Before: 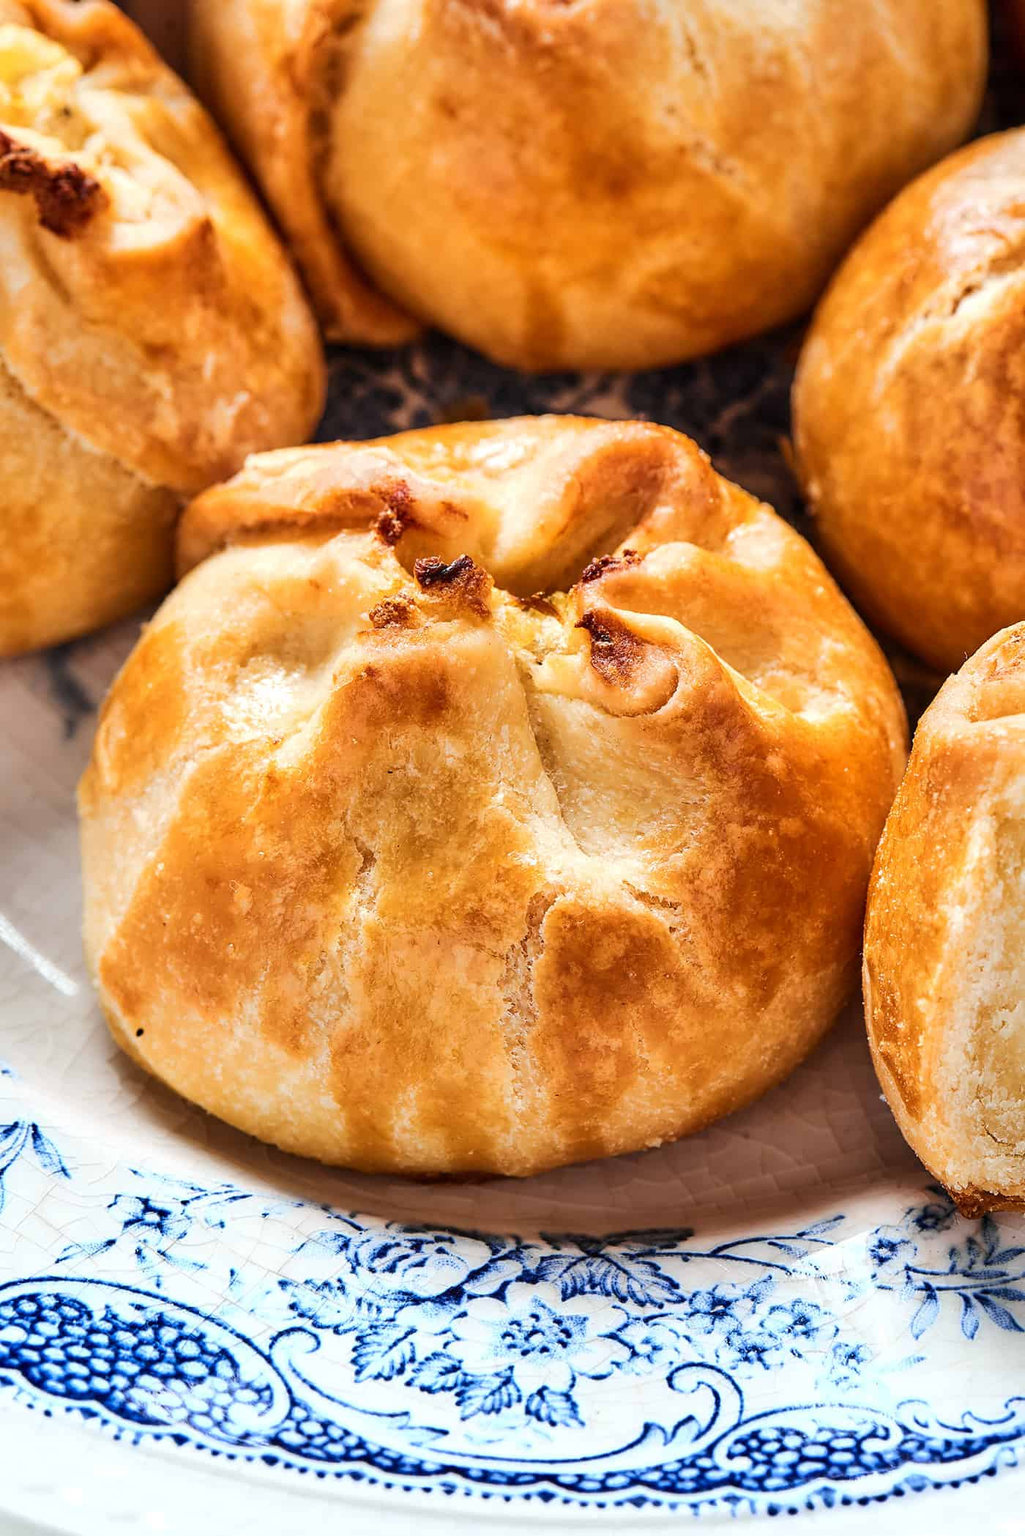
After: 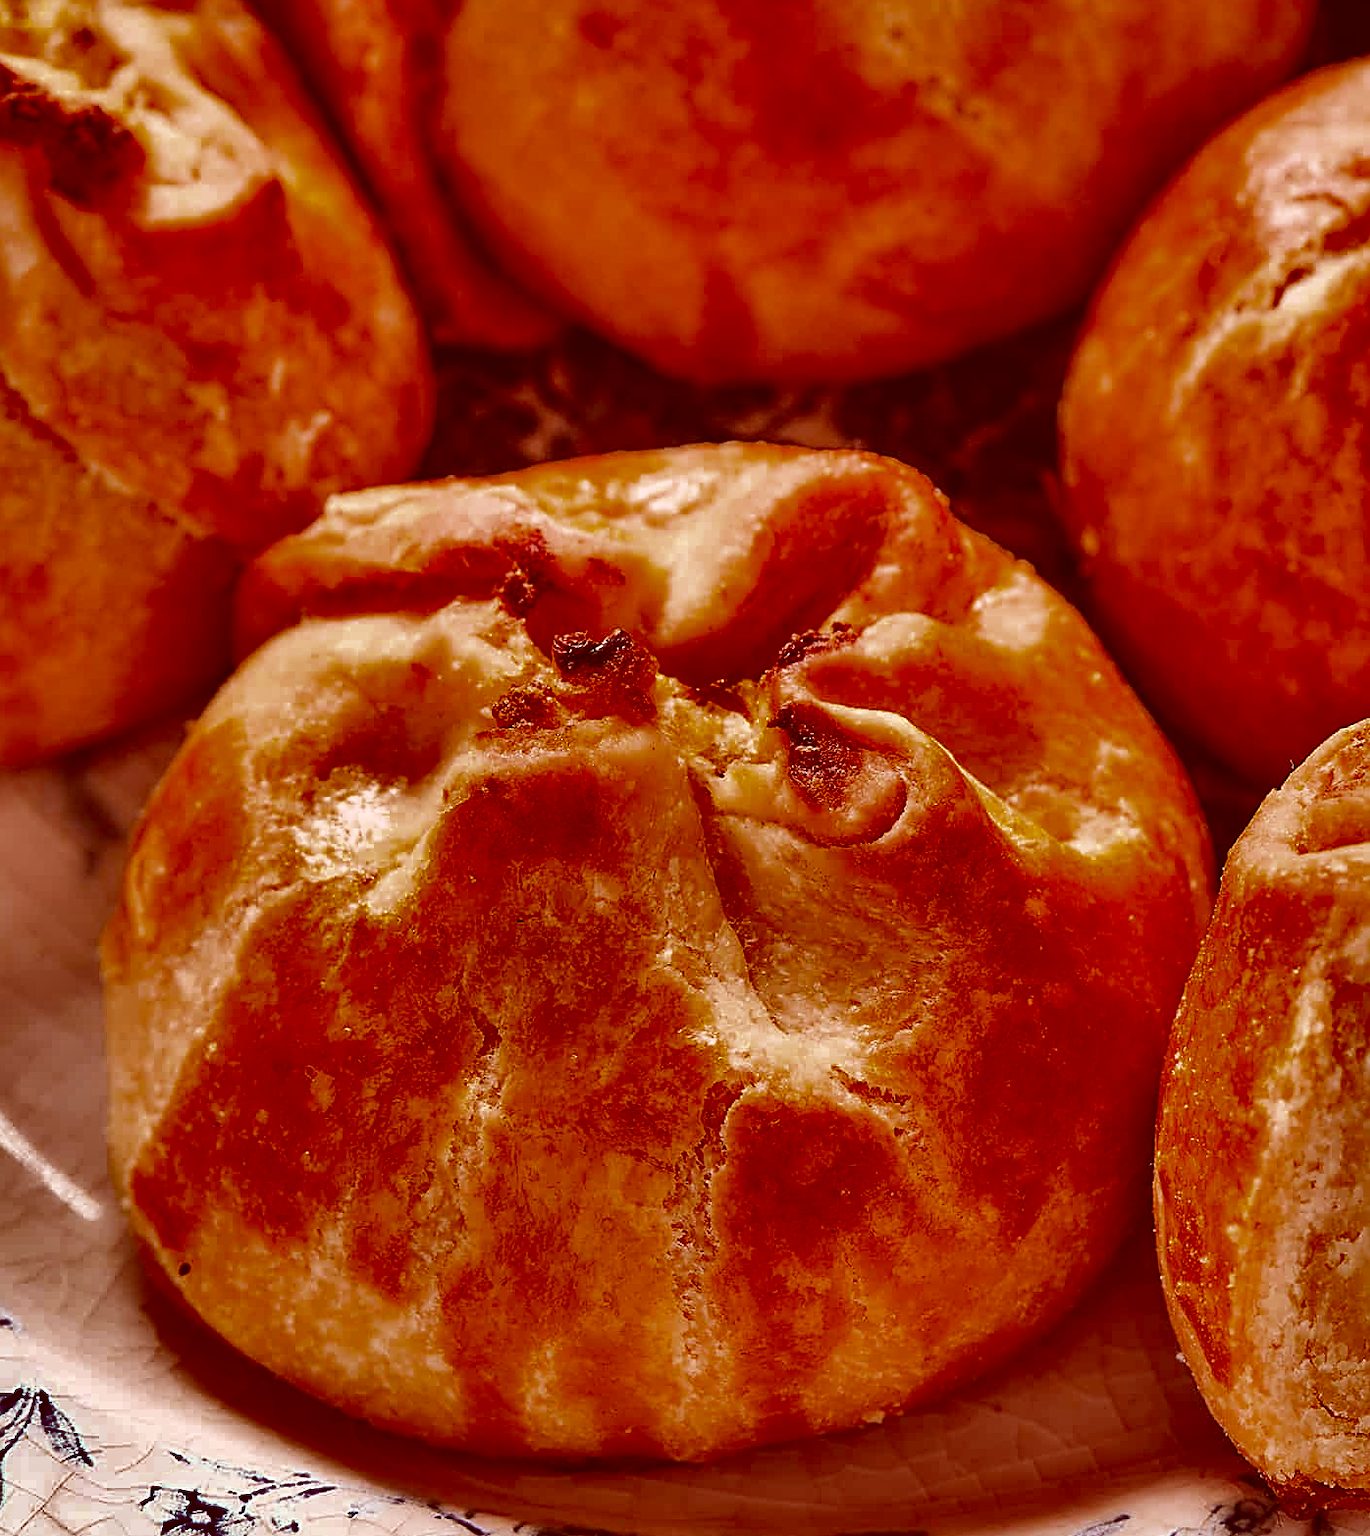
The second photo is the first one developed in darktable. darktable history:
crop: left 0.282%, top 5.538%, bottom 19.787%
color zones: curves: ch0 [(0.11, 0.396) (0.195, 0.36) (0.25, 0.5) (0.303, 0.412) (0.357, 0.544) (0.75, 0.5) (0.967, 0.328)]; ch1 [(0, 0.468) (0.112, 0.512) (0.202, 0.6) (0.25, 0.5) (0.307, 0.352) (0.357, 0.544) (0.75, 0.5) (0.963, 0.524)], mix 27.4%
shadows and highlights: shadows 20.79, highlights -81.82, soften with gaussian
color correction: highlights a* 9.29, highlights b* 8.76, shadows a* 39.92, shadows b* 39.96, saturation 0.813
sharpen: on, module defaults
